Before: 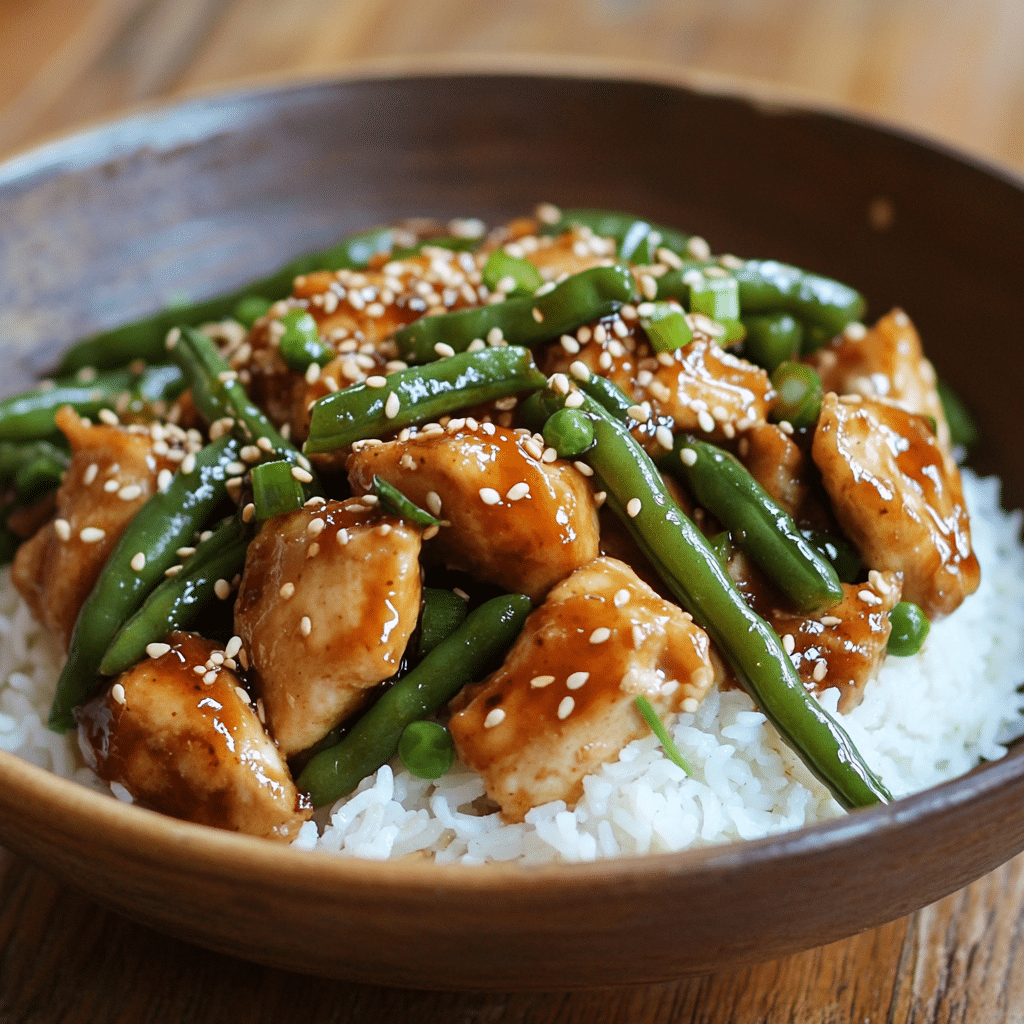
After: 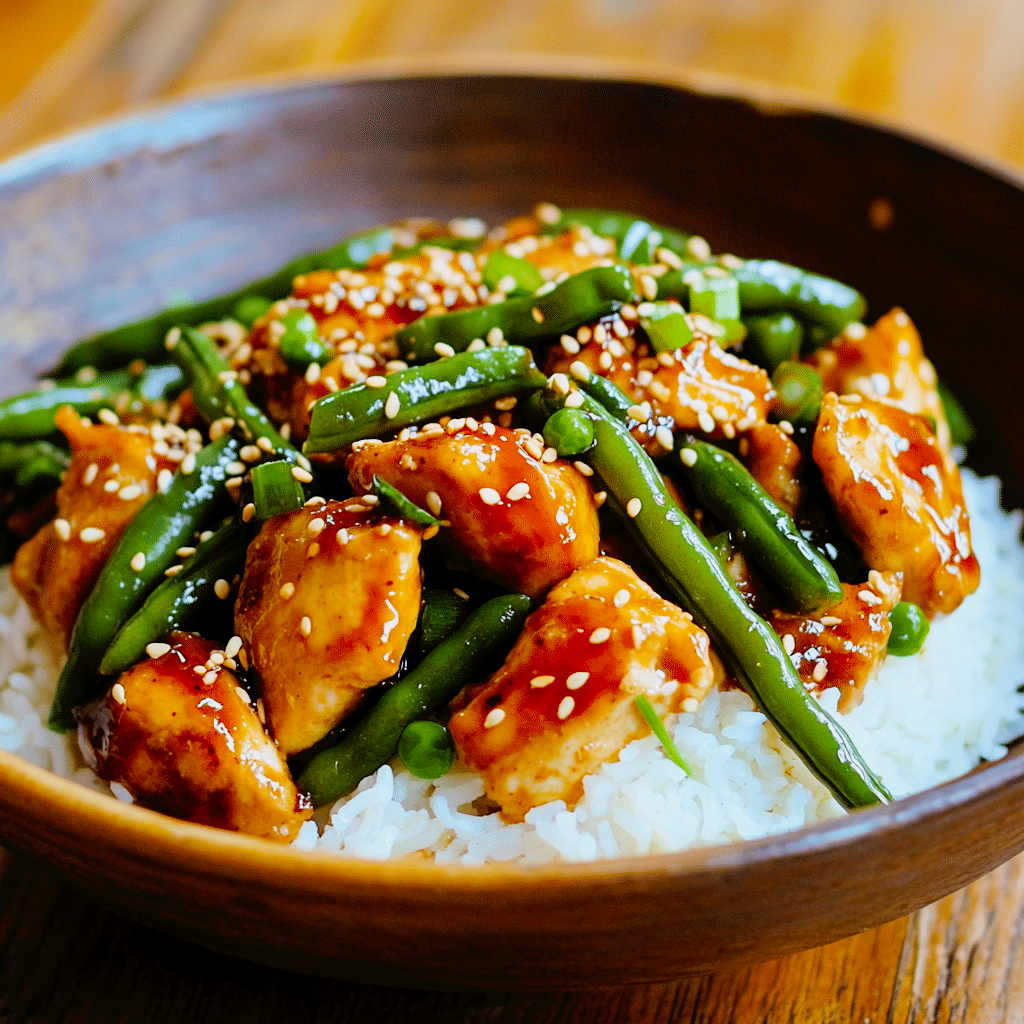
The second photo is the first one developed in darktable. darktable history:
color balance rgb: perceptual saturation grading › global saturation 30%, global vibrance 20%
filmic rgb: black relative exposure -7.75 EV, white relative exposure 4.4 EV, threshold 3 EV, target black luminance 0%, hardness 3.76, latitude 50.51%, contrast 1.074, highlights saturation mix 10%, shadows ↔ highlights balance -0.22%, color science v4 (2020), enable highlight reconstruction true
tone curve: curves: ch0 [(0, 0) (0.003, 0.022) (0.011, 0.025) (0.025, 0.032) (0.044, 0.055) (0.069, 0.089) (0.1, 0.133) (0.136, 0.18) (0.177, 0.231) (0.224, 0.291) (0.277, 0.35) (0.335, 0.42) (0.399, 0.496) (0.468, 0.561) (0.543, 0.632) (0.623, 0.706) (0.709, 0.783) (0.801, 0.865) (0.898, 0.947) (1, 1)], preserve colors none
